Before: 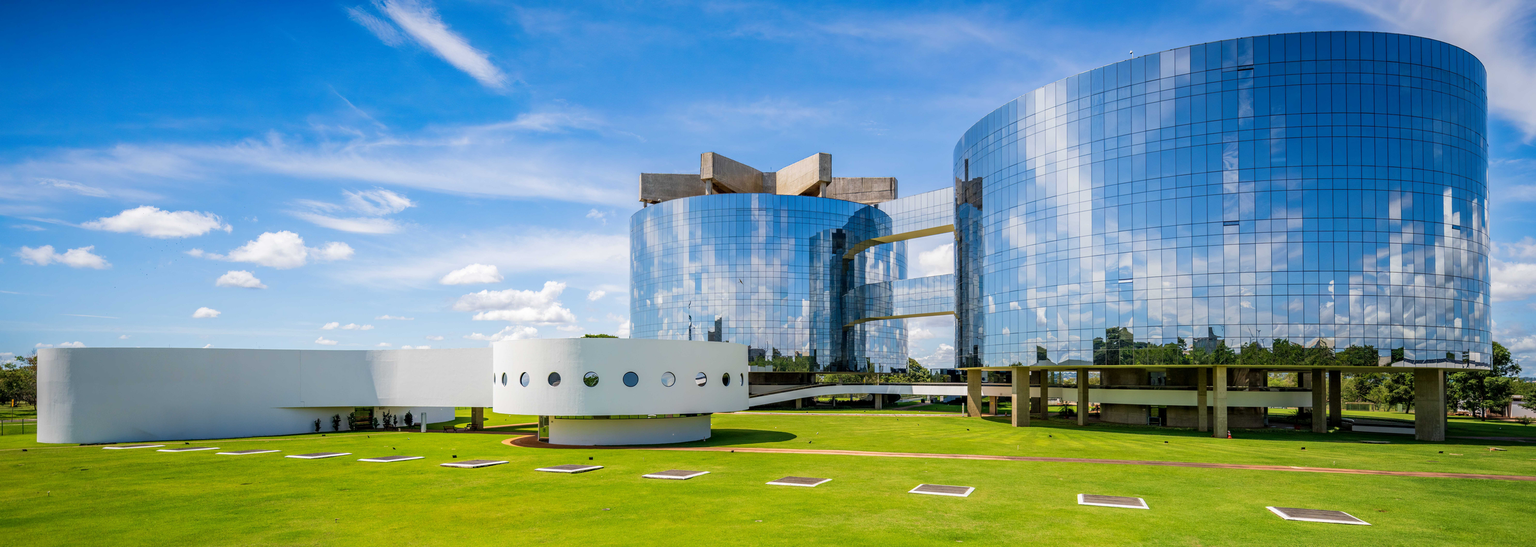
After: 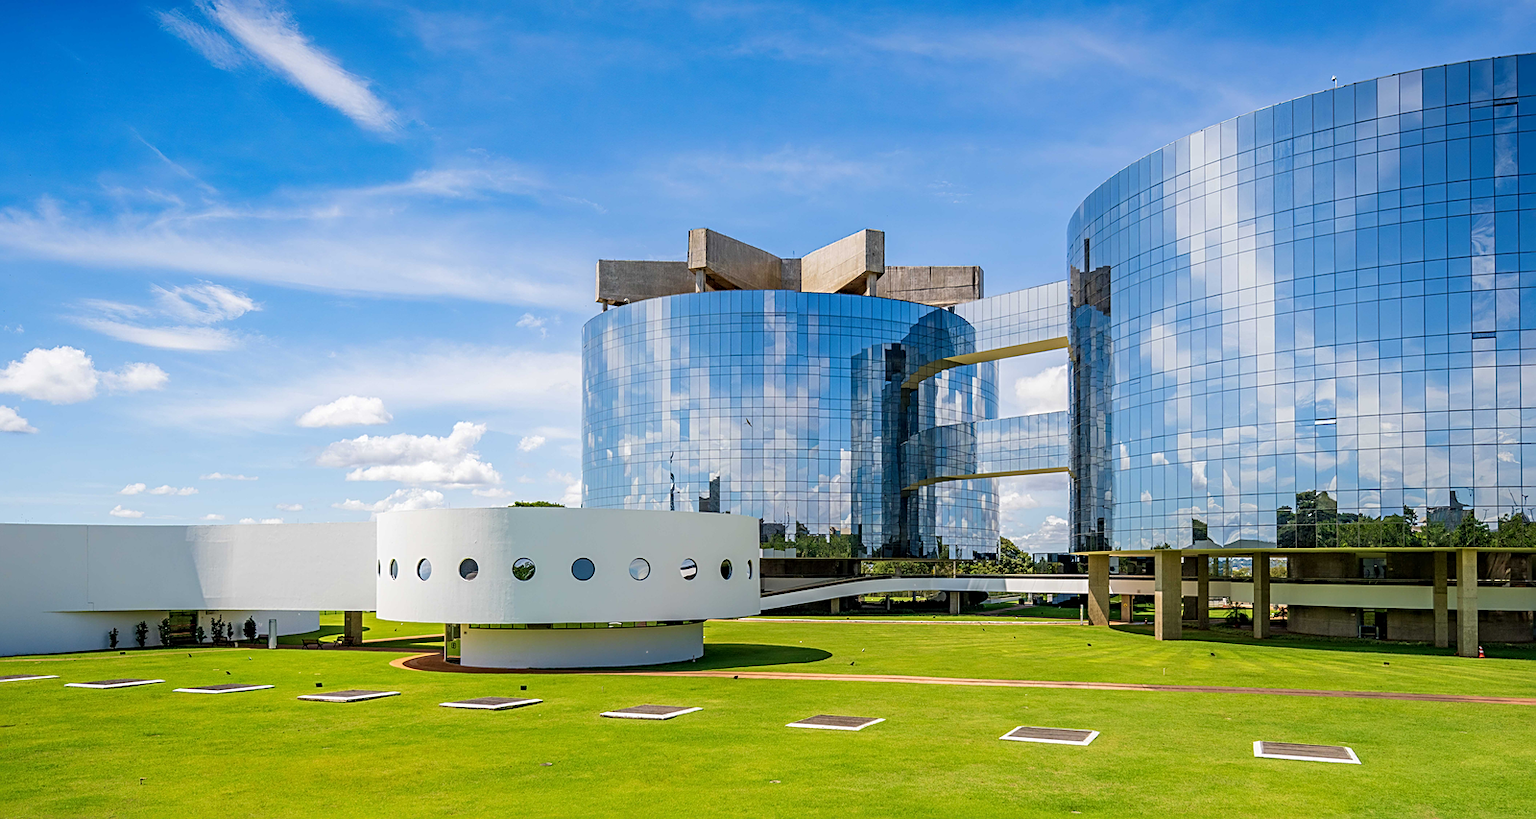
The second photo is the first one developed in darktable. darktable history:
sharpen: on, module defaults
crop and rotate: left 15.754%, right 17.579%
